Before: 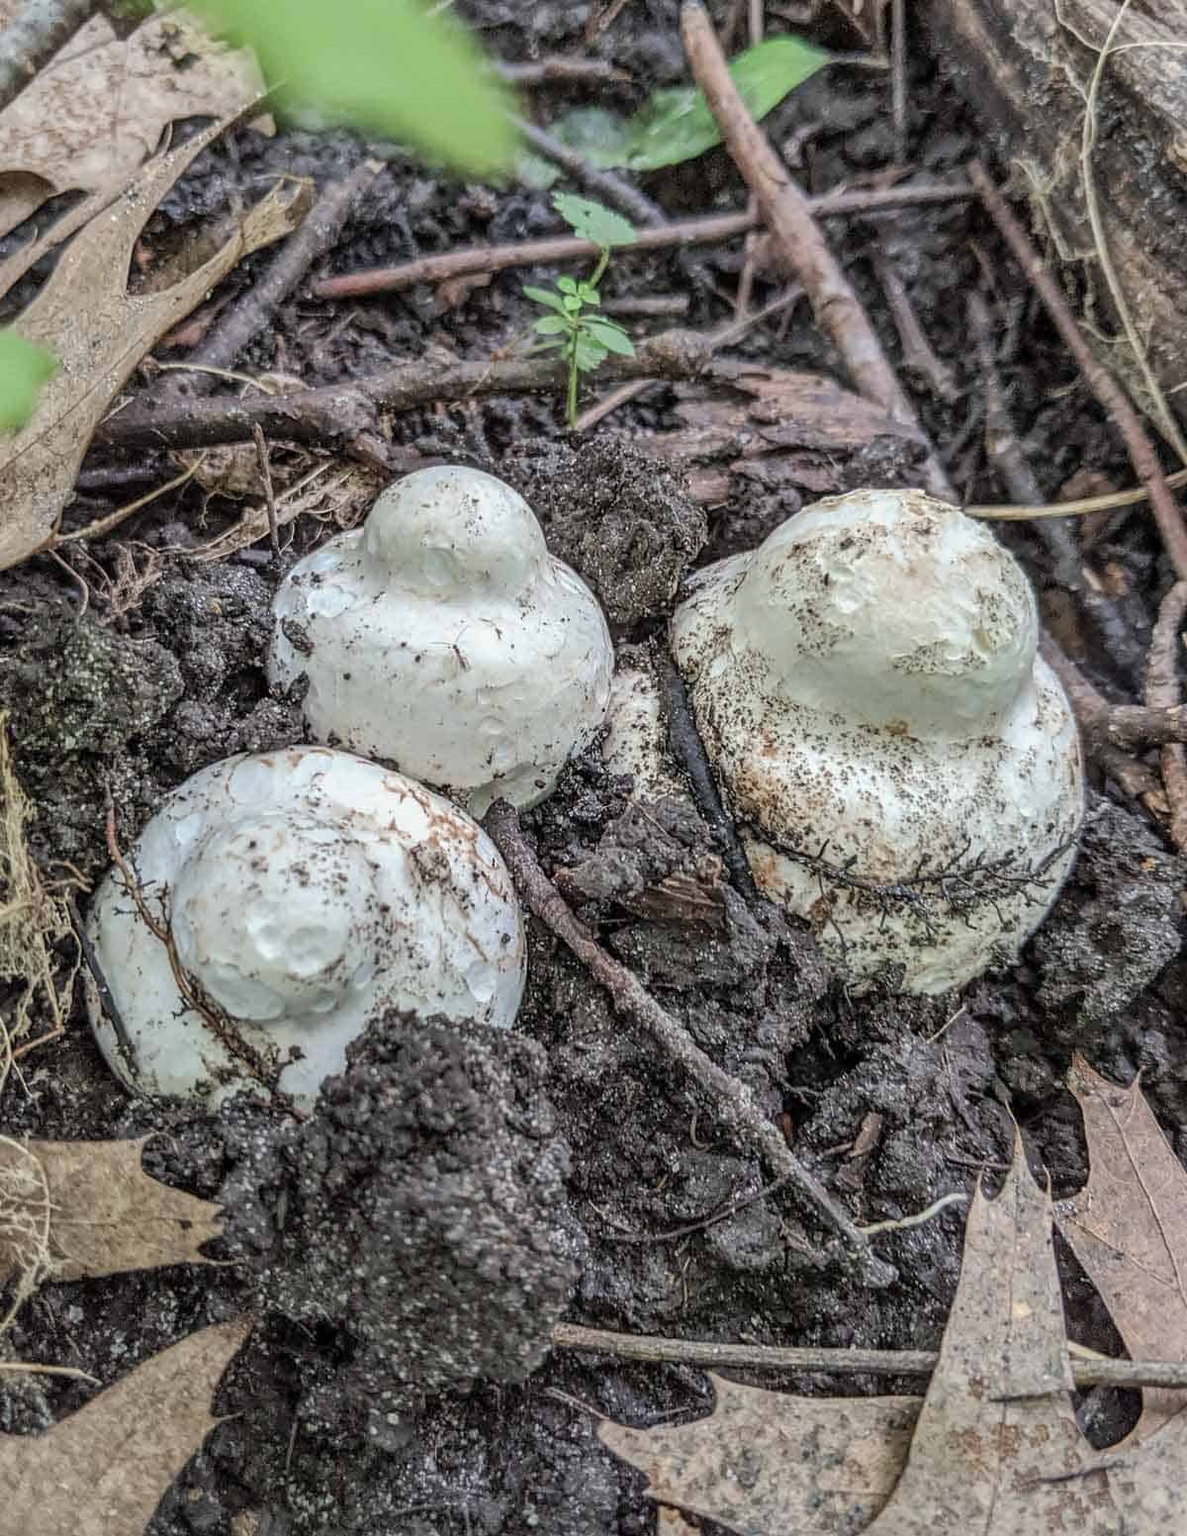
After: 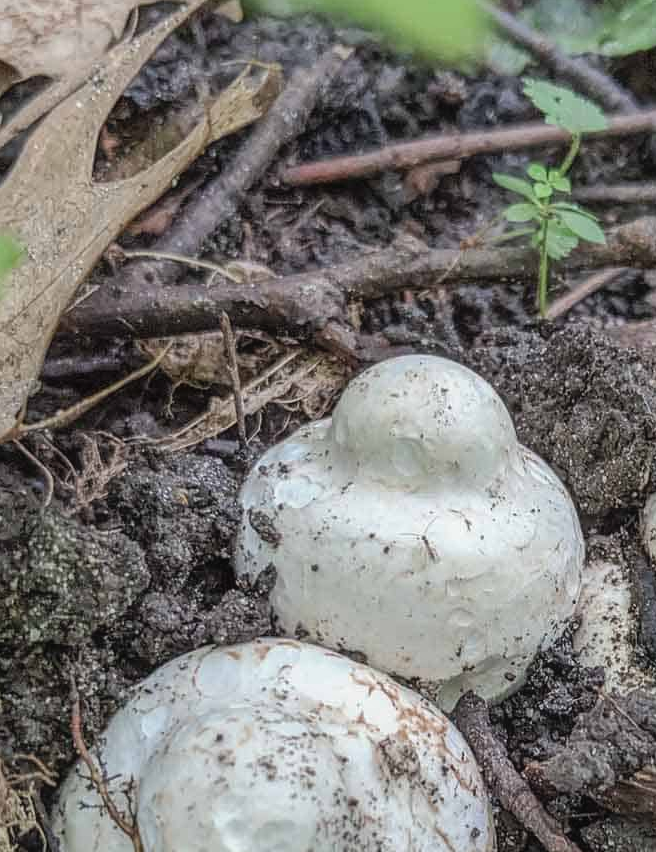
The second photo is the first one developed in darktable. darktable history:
crop and rotate: left 3.047%, top 7.509%, right 42.236%, bottom 37.598%
contrast equalizer: y [[0.5, 0.488, 0.462, 0.461, 0.491, 0.5], [0.5 ×6], [0.5 ×6], [0 ×6], [0 ×6]]
